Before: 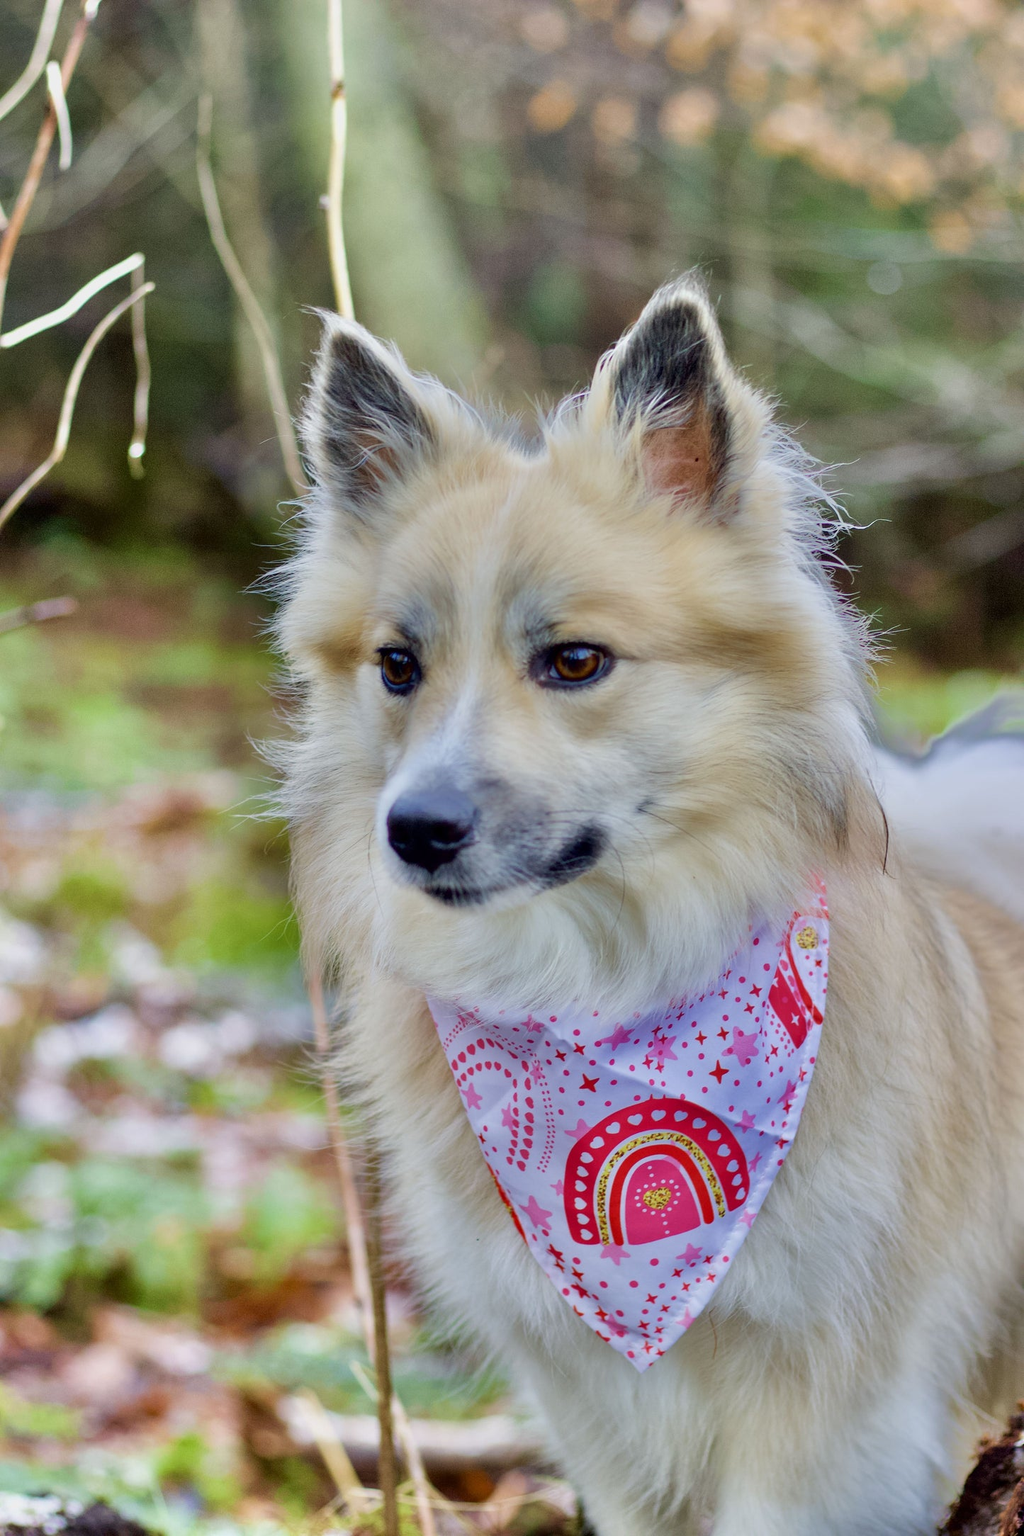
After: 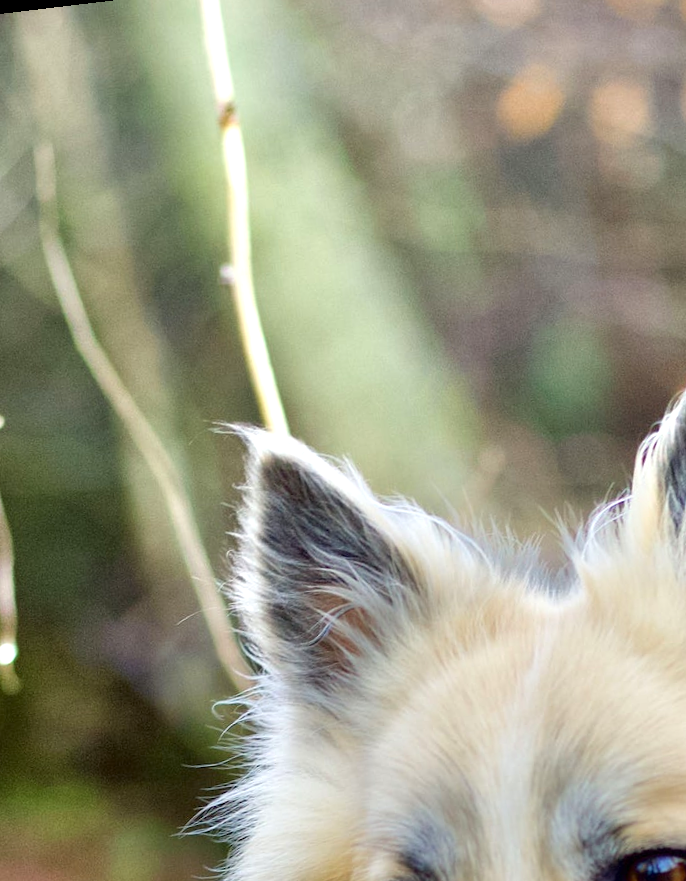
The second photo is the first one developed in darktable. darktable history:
crop: left 15.452%, top 5.459%, right 43.956%, bottom 56.62%
exposure: exposure 0.6 EV, compensate highlight preservation false
rotate and perspective: rotation -6.83°, automatic cropping off
